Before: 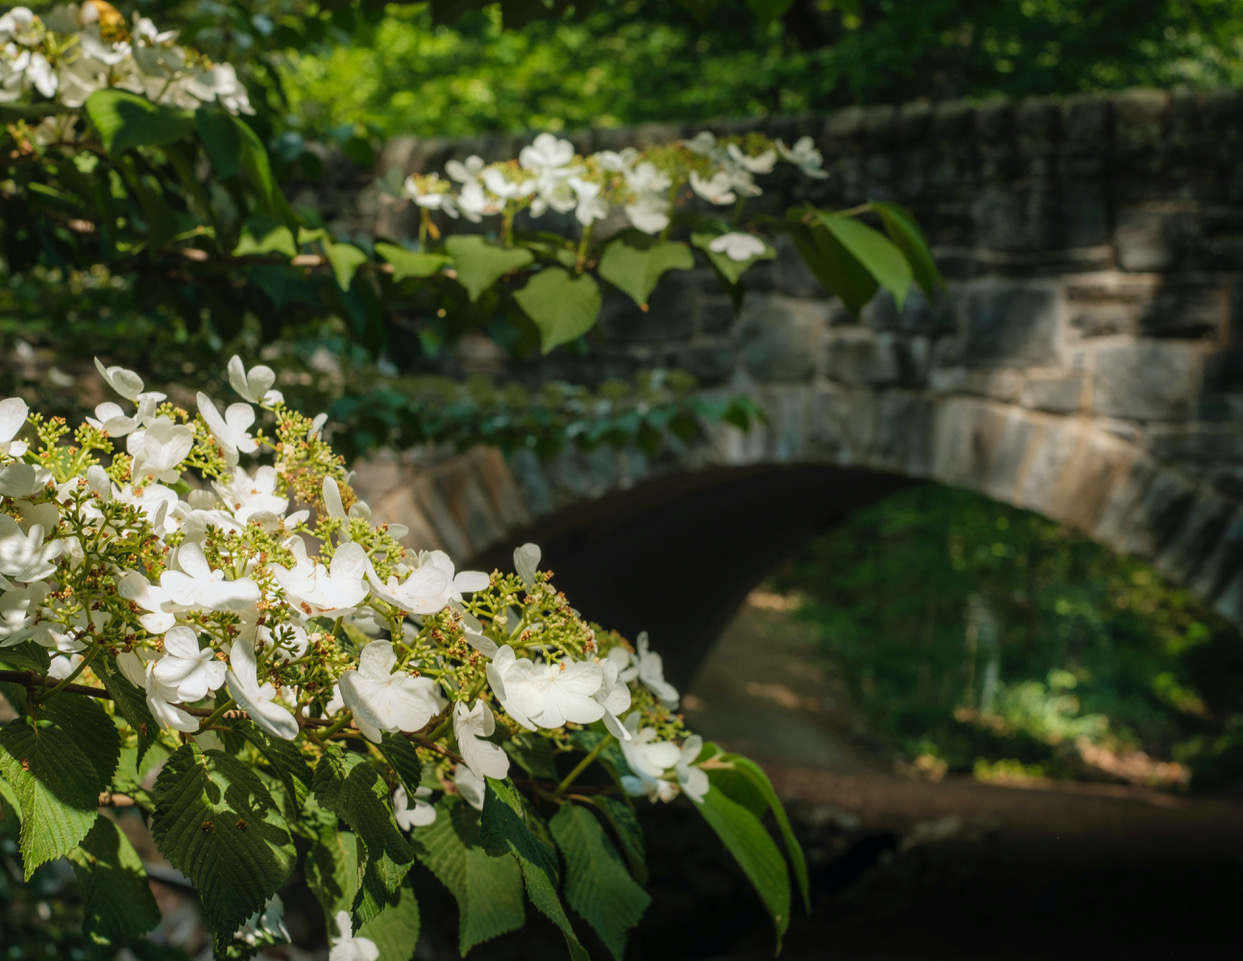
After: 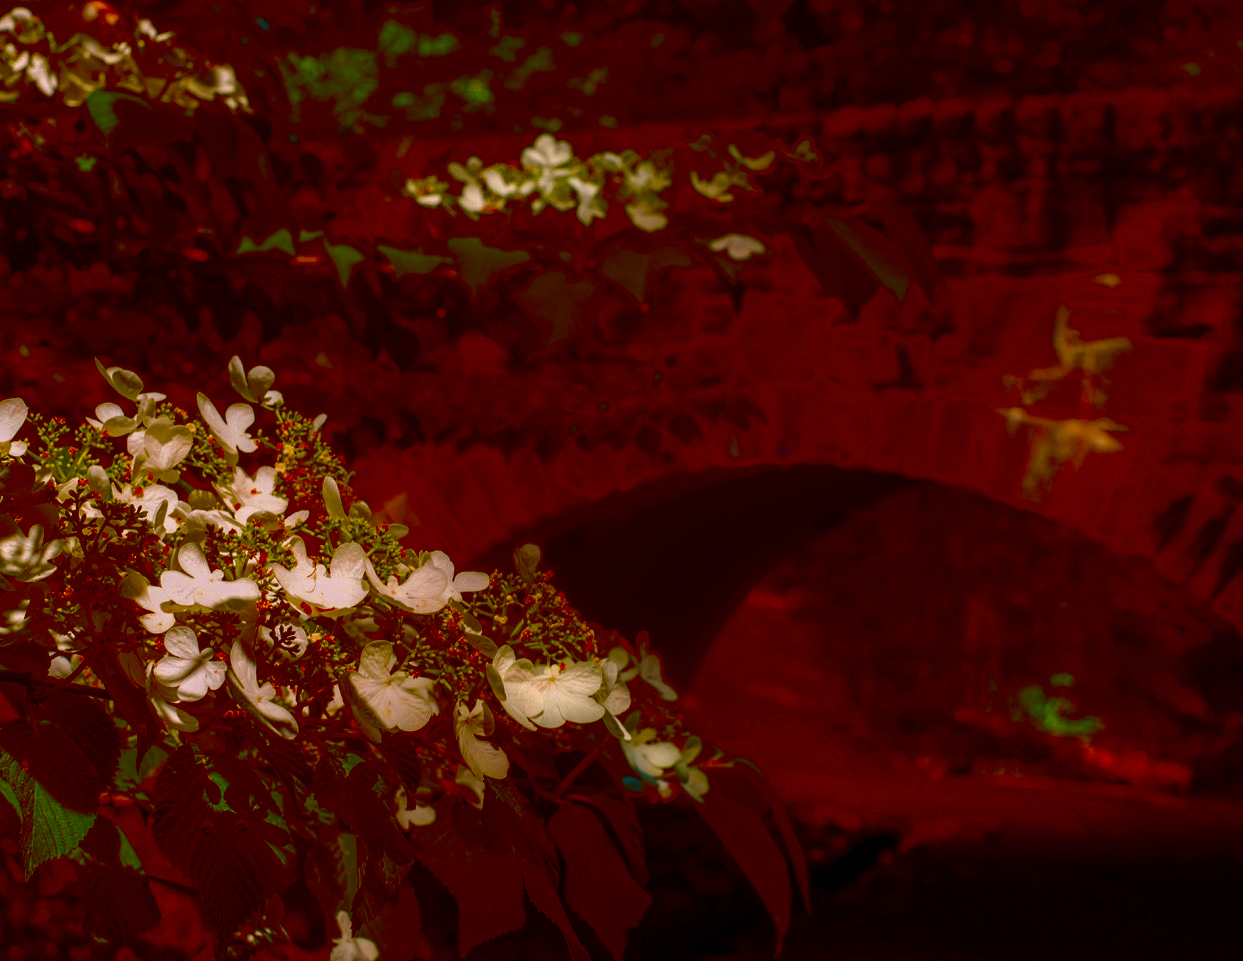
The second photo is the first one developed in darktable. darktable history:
color balance rgb: shadows lift › luminance -18.609%, shadows lift › chroma 35.218%, power › hue 209.3°, highlights gain › chroma 2.456%, highlights gain › hue 36.15°, linear chroma grading › global chroma 49.697%, perceptual saturation grading › global saturation 20%, perceptual saturation grading › highlights -25.461%, perceptual saturation grading › shadows 49.571%, global vibrance 14.251%
contrast brightness saturation: brightness -0.996, saturation 0.985
